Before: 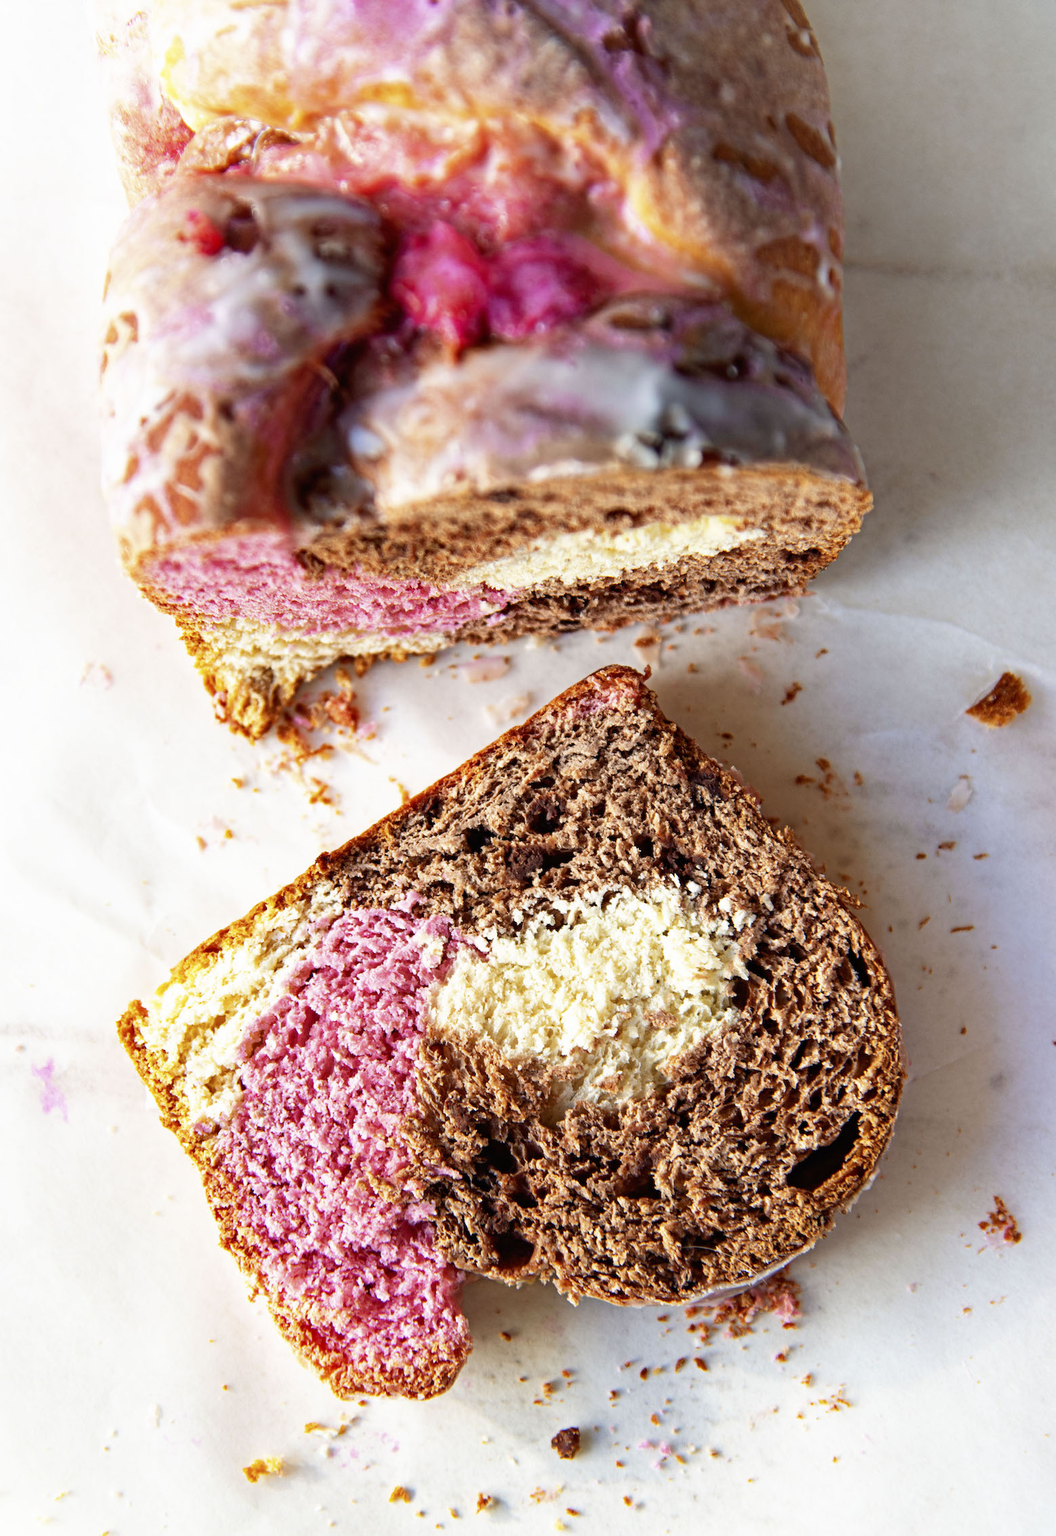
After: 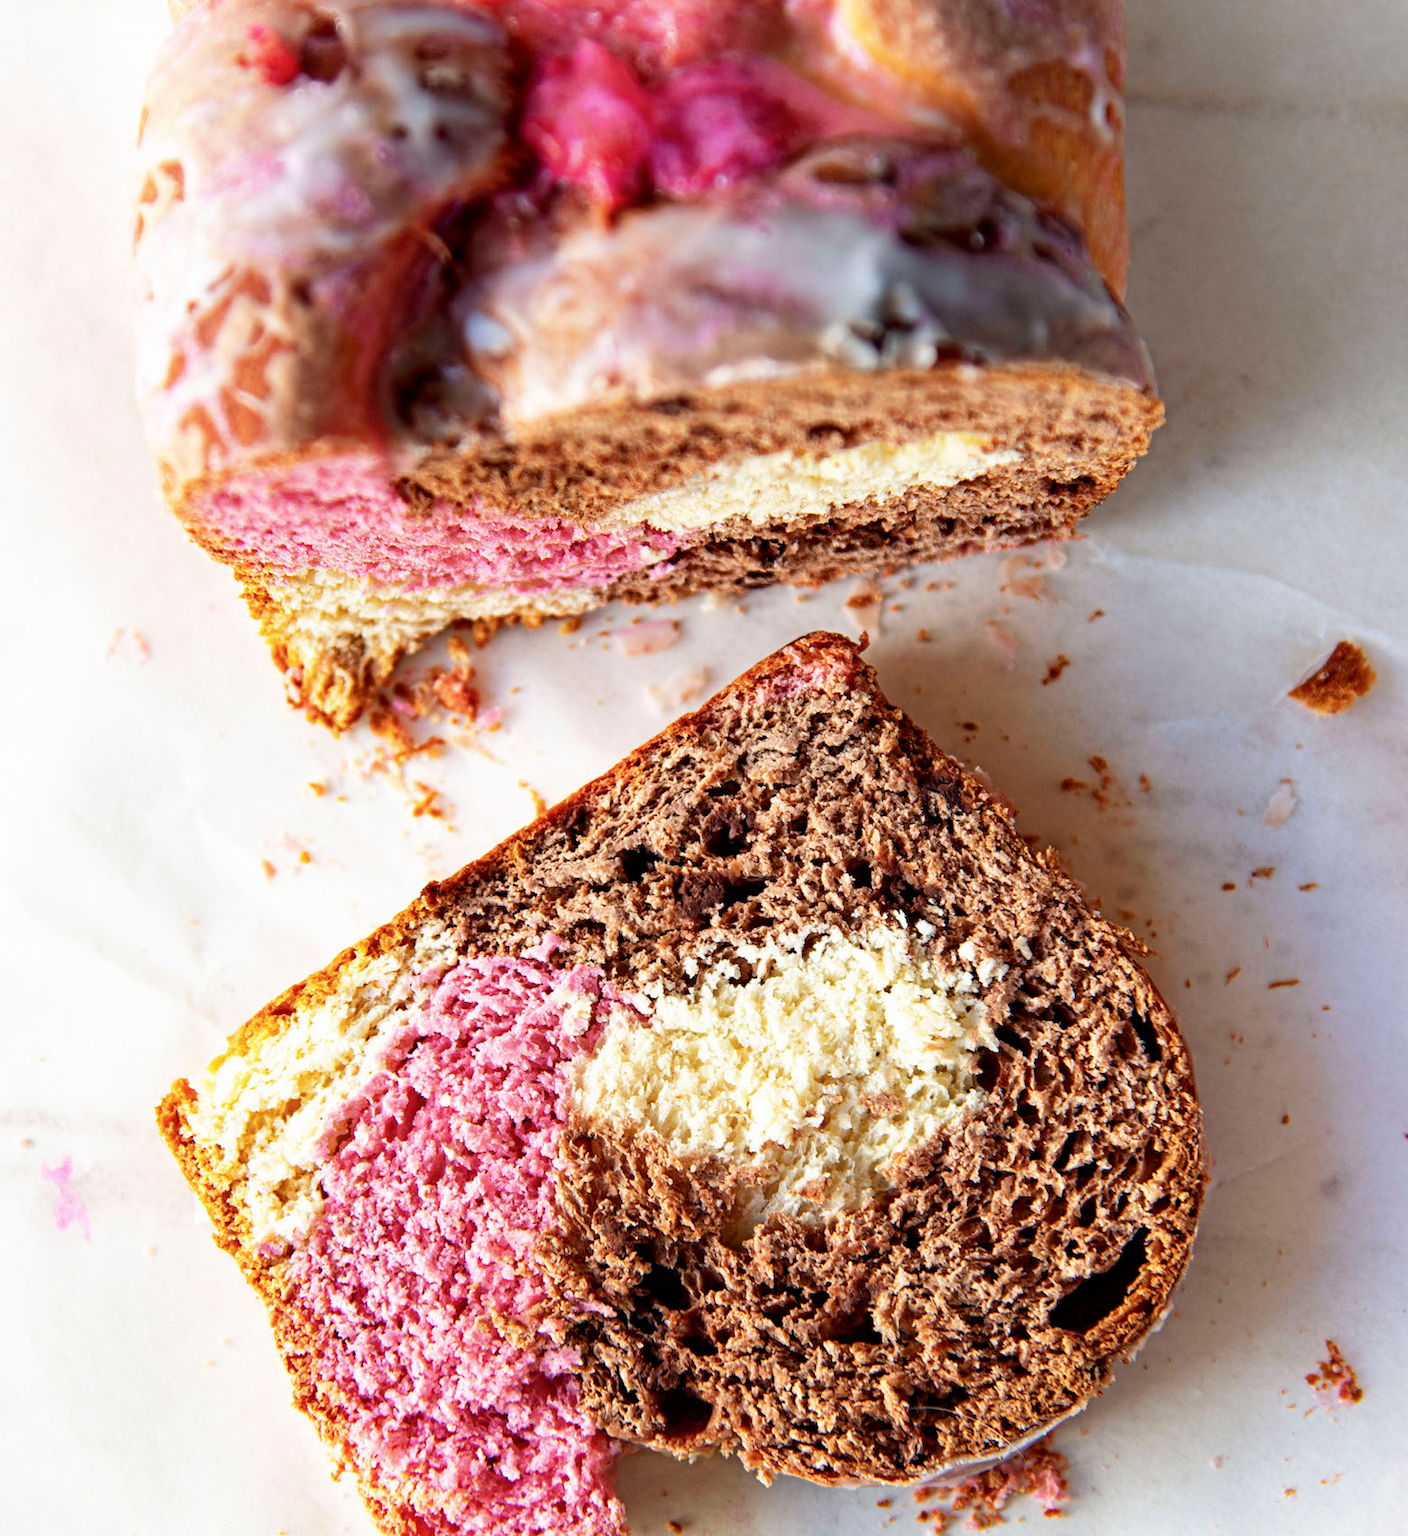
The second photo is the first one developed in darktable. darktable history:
crop and rotate: top 12.5%, bottom 12.5%
color calibration: illuminant same as pipeline (D50), adaptation none (bypass), gamut compression 1.72
